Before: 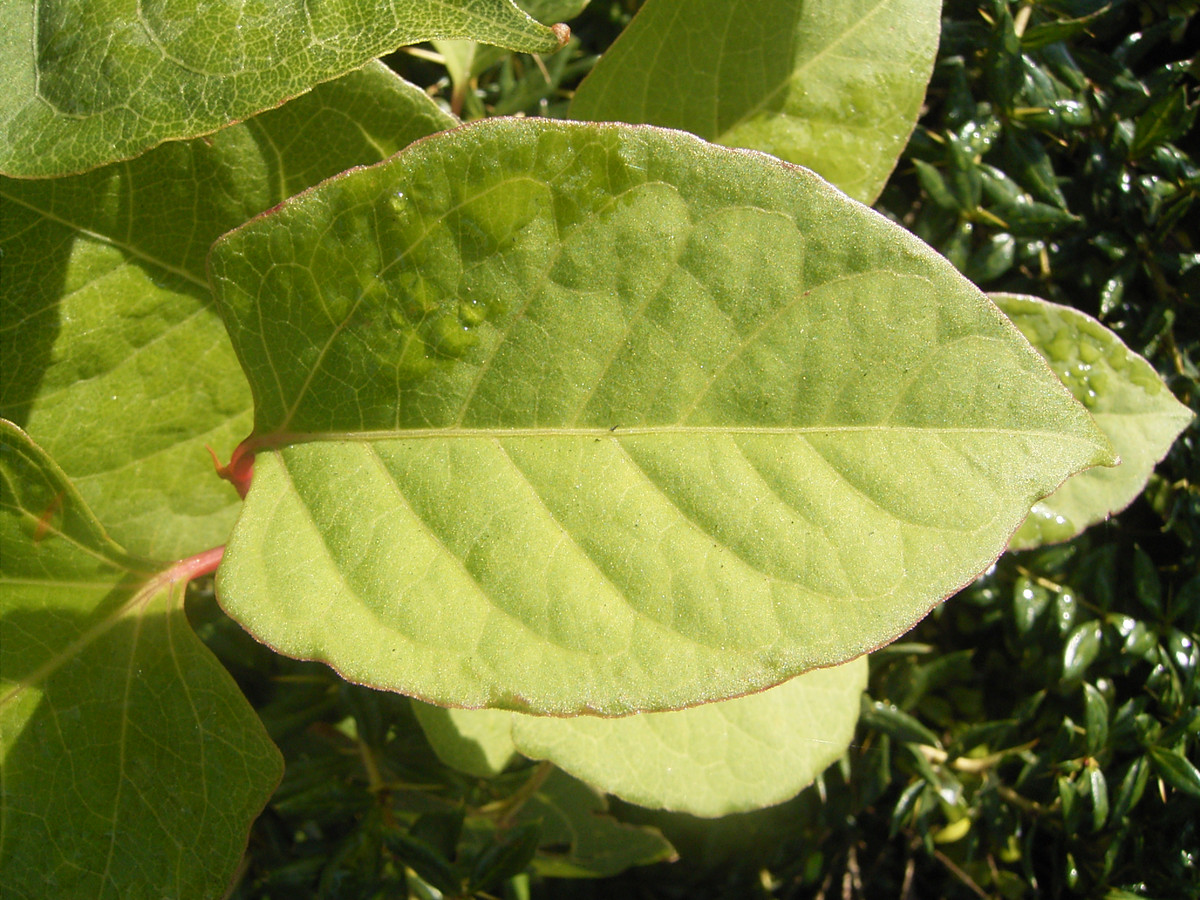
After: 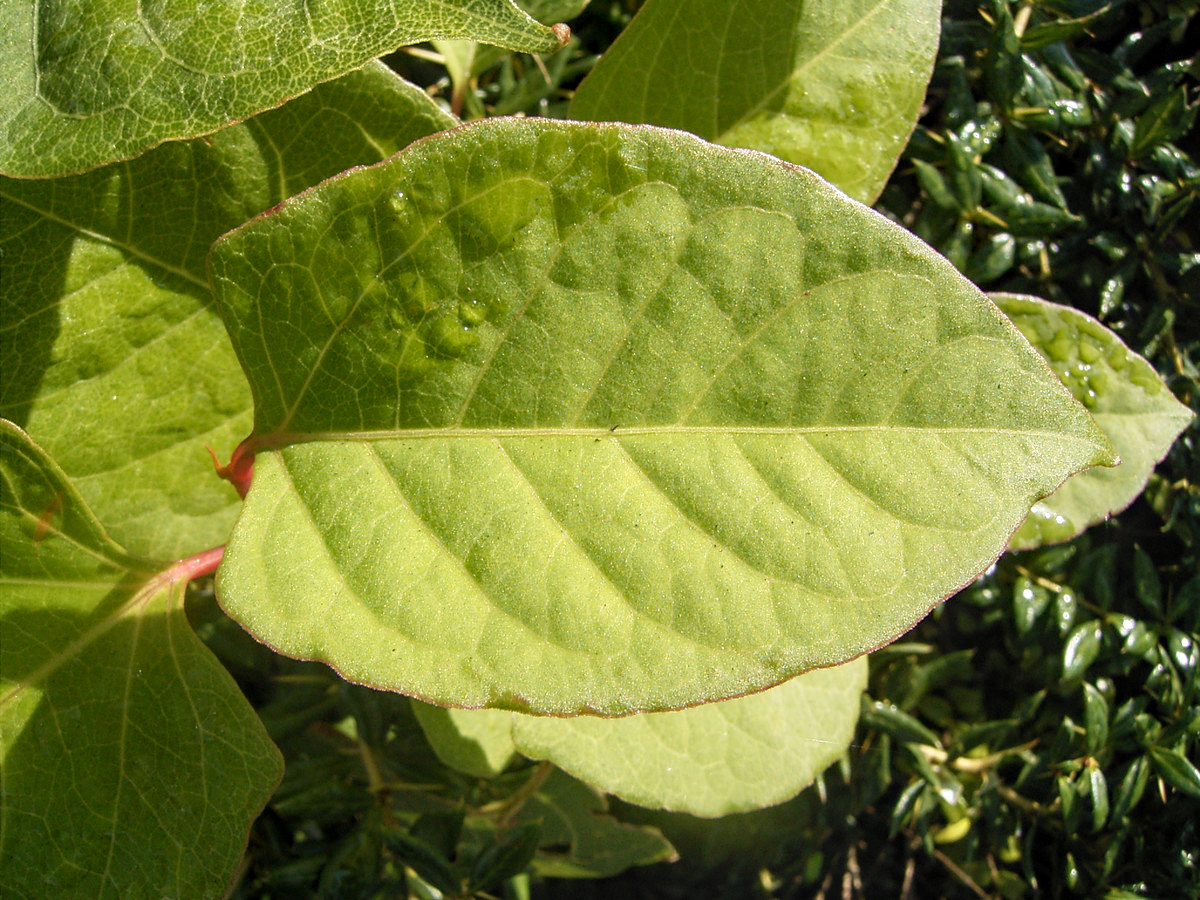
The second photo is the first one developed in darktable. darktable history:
local contrast: detail 130%
haze removal: compatibility mode true, adaptive false
